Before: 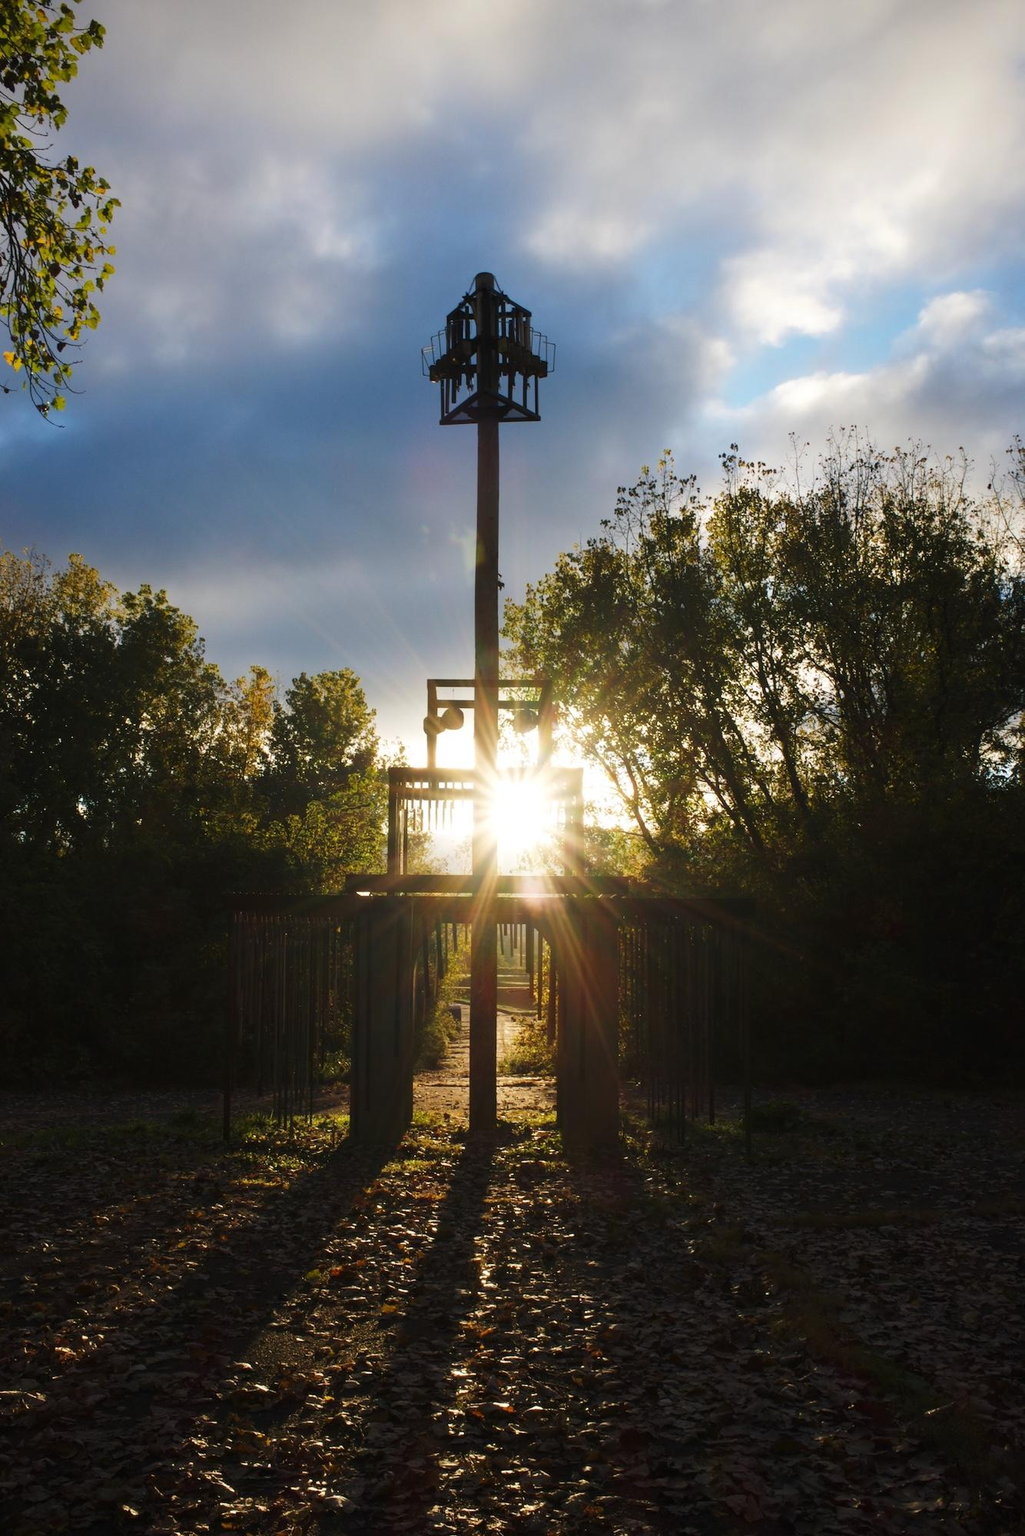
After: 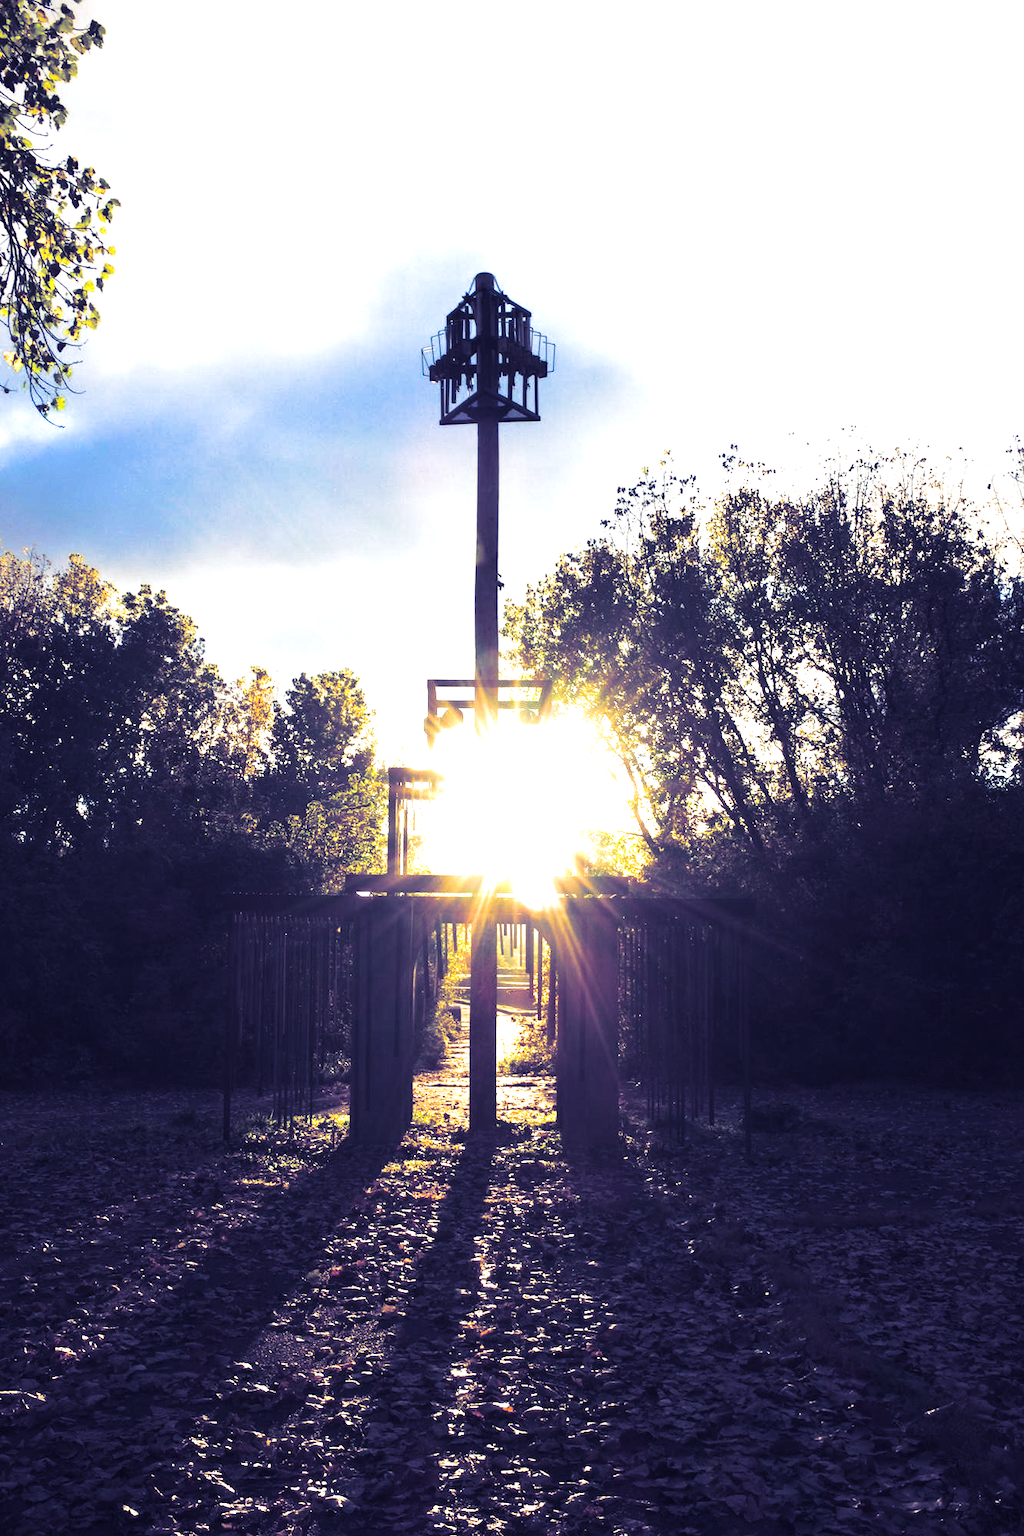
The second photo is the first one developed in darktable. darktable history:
exposure: black level correction 0, exposure 1.5 EV, compensate exposure bias true, compensate highlight preservation false
split-toning: shadows › hue 242.67°, shadows › saturation 0.733, highlights › hue 45.33°, highlights › saturation 0.667, balance -53.304, compress 21.15%
